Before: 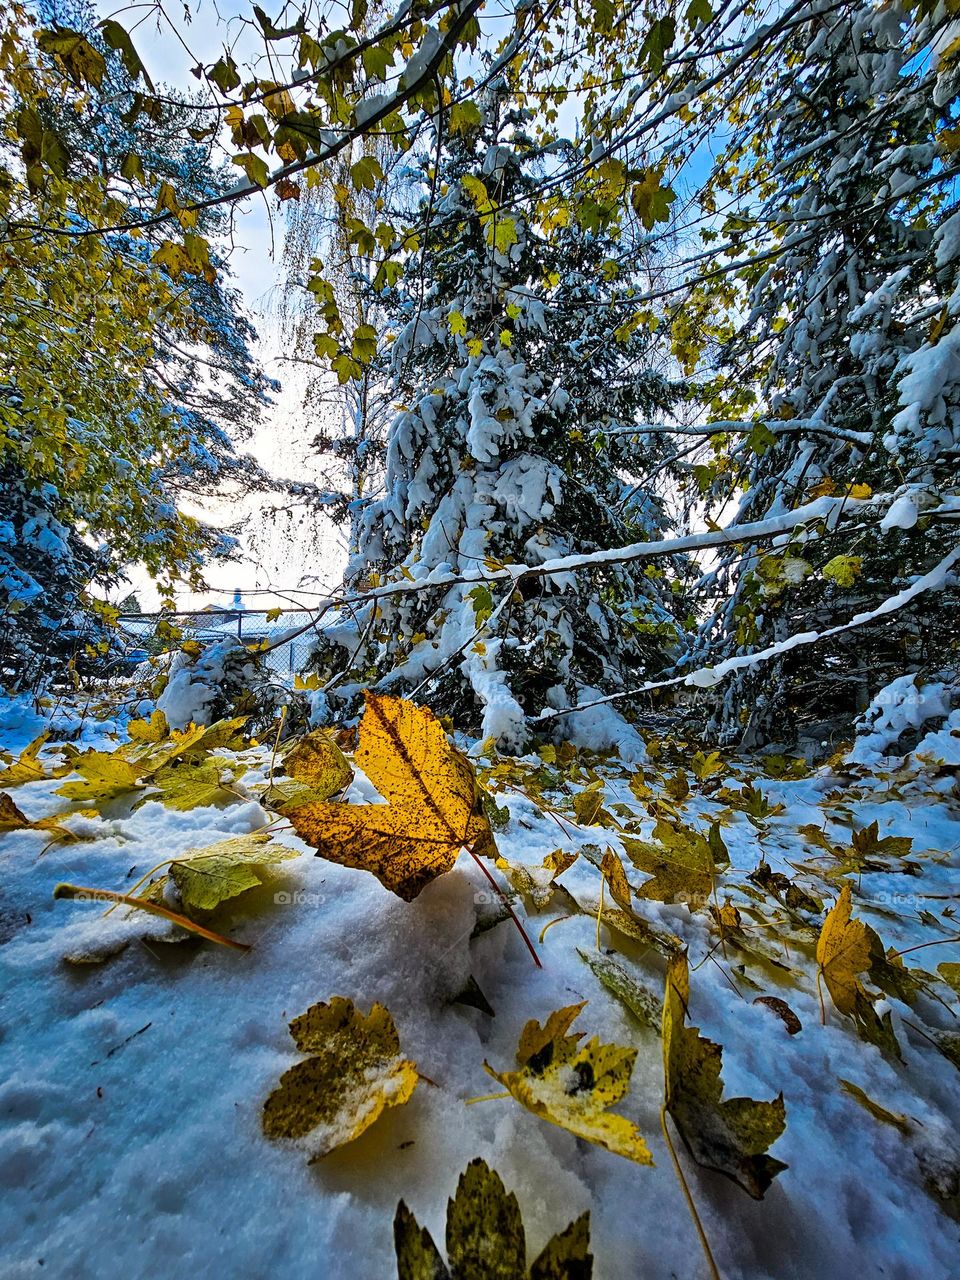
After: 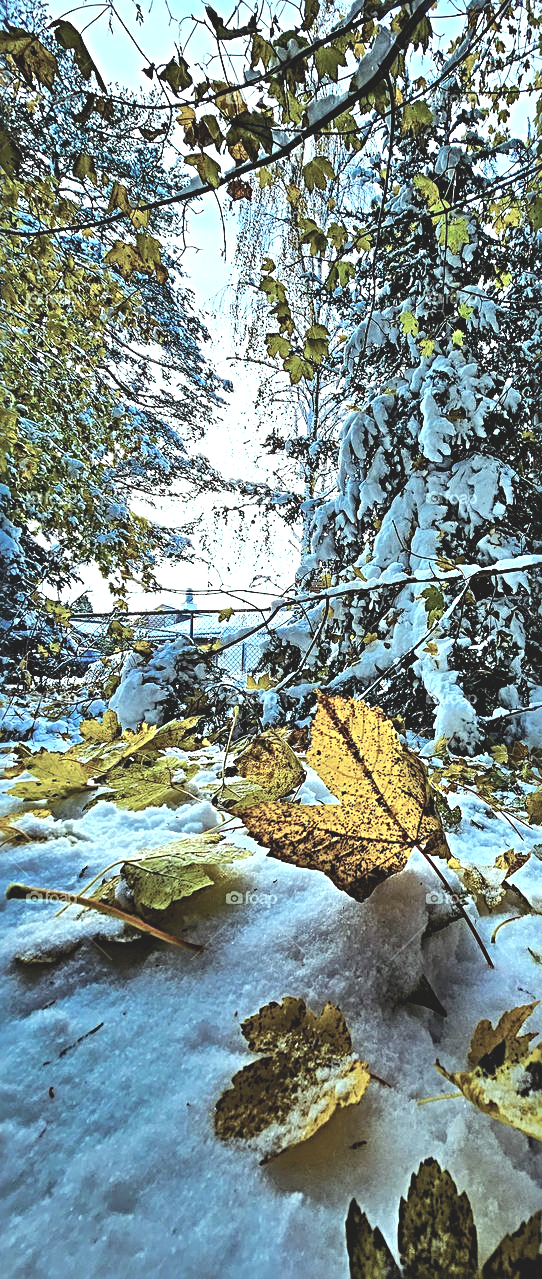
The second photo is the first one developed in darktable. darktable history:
exposure: exposure 0.404 EV, compensate highlight preservation false
sharpen: radius 3.977
tone equalizer: -8 EV -0.761 EV, -7 EV -0.698 EV, -6 EV -0.575 EV, -5 EV -0.38 EV, -3 EV 0.378 EV, -2 EV 0.6 EV, -1 EV 0.678 EV, +0 EV 0.723 EV, edges refinement/feathering 500, mask exposure compensation -1.26 EV, preserve details no
contrast brightness saturation: contrast -0.251, saturation -0.421
color balance rgb: highlights gain › chroma 4.03%, highlights gain › hue 199.96°, perceptual saturation grading › global saturation -1.167%, global vibrance 20%
crop: left 5.091%, right 38.399%
